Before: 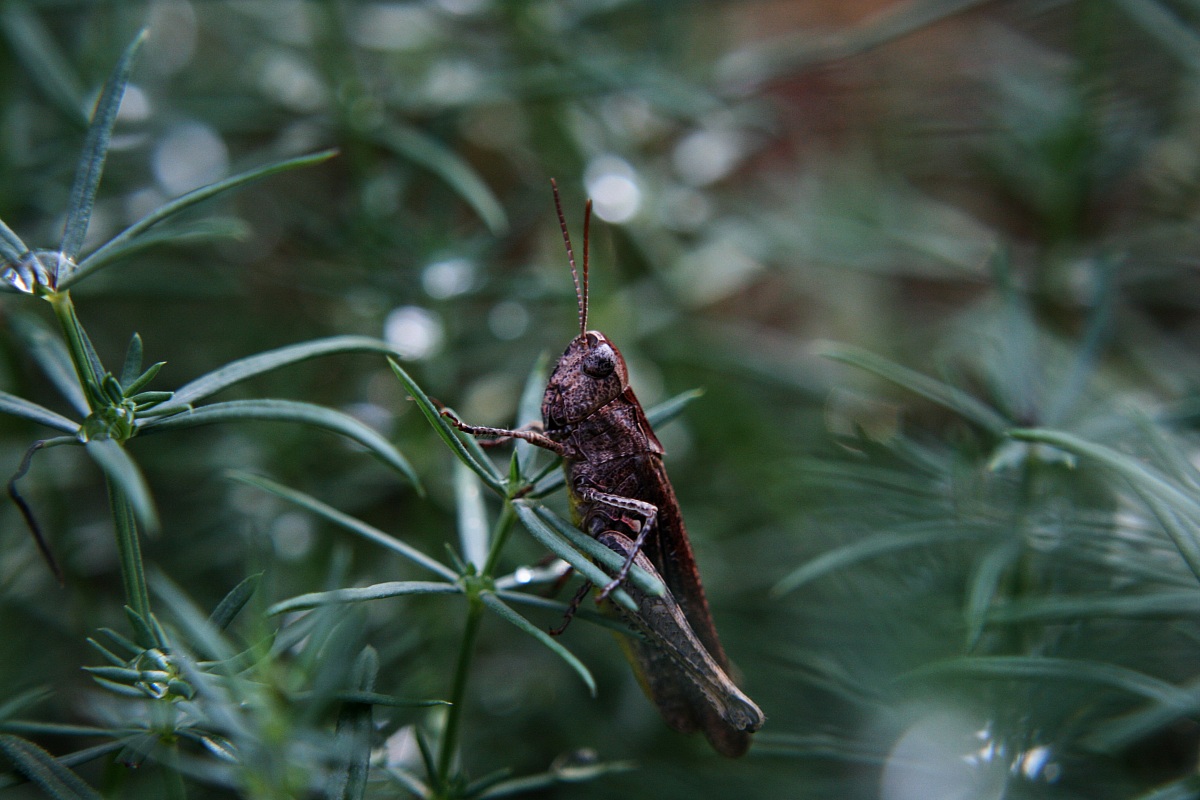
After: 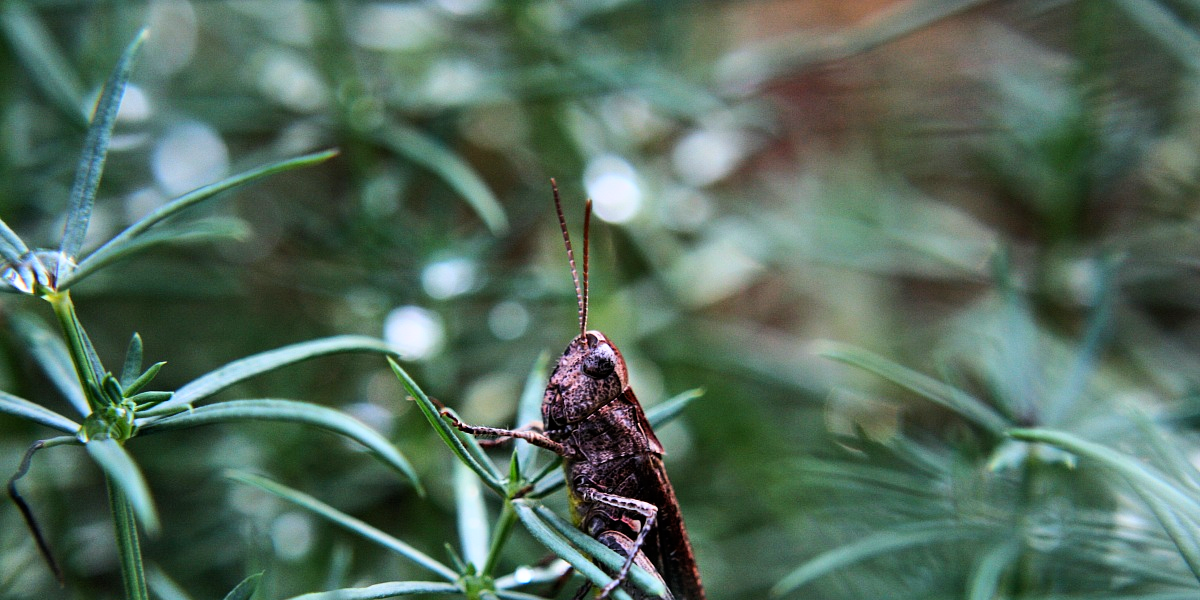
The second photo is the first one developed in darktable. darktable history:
crop: bottom 24.991%
contrast brightness saturation: contrast 0.044, saturation 0.153
base curve: curves: ch0 [(0, 0) (0.005, 0.002) (0.15, 0.3) (0.4, 0.7) (0.75, 0.95) (1, 1)]
shadows and highlights: soften with gaussian
